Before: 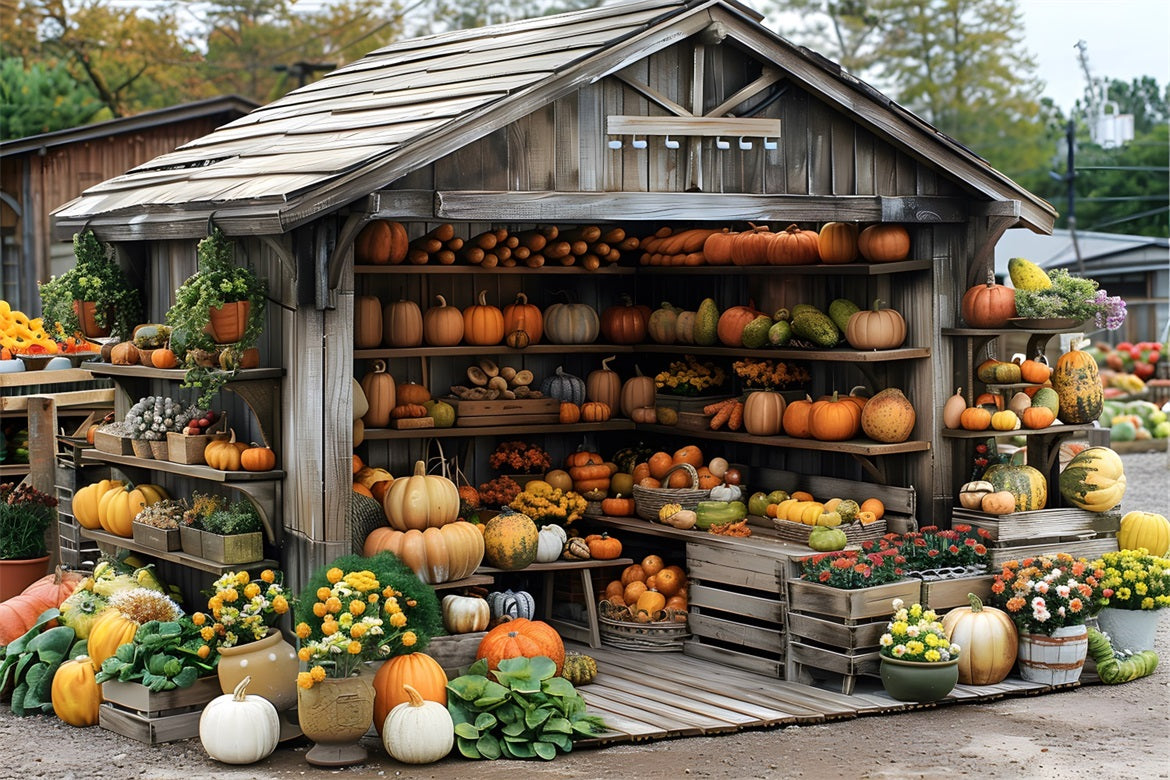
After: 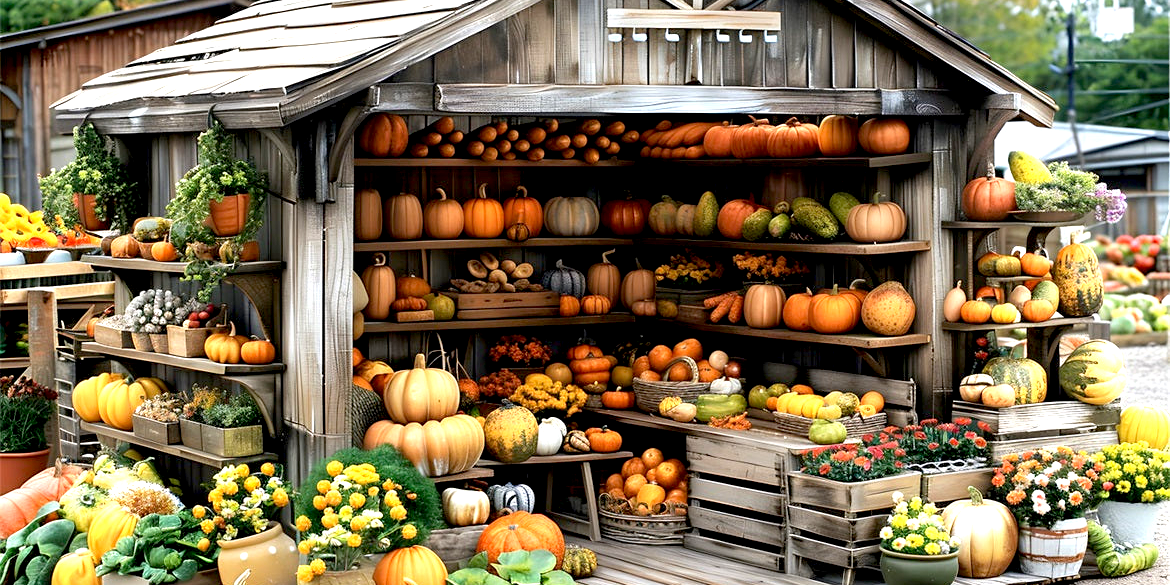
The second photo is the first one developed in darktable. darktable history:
crop: top 13.819%, bottom 11.169%
exposure: black level correction 0.008, exposure 0.979 EV, compensate highlight preservation false
